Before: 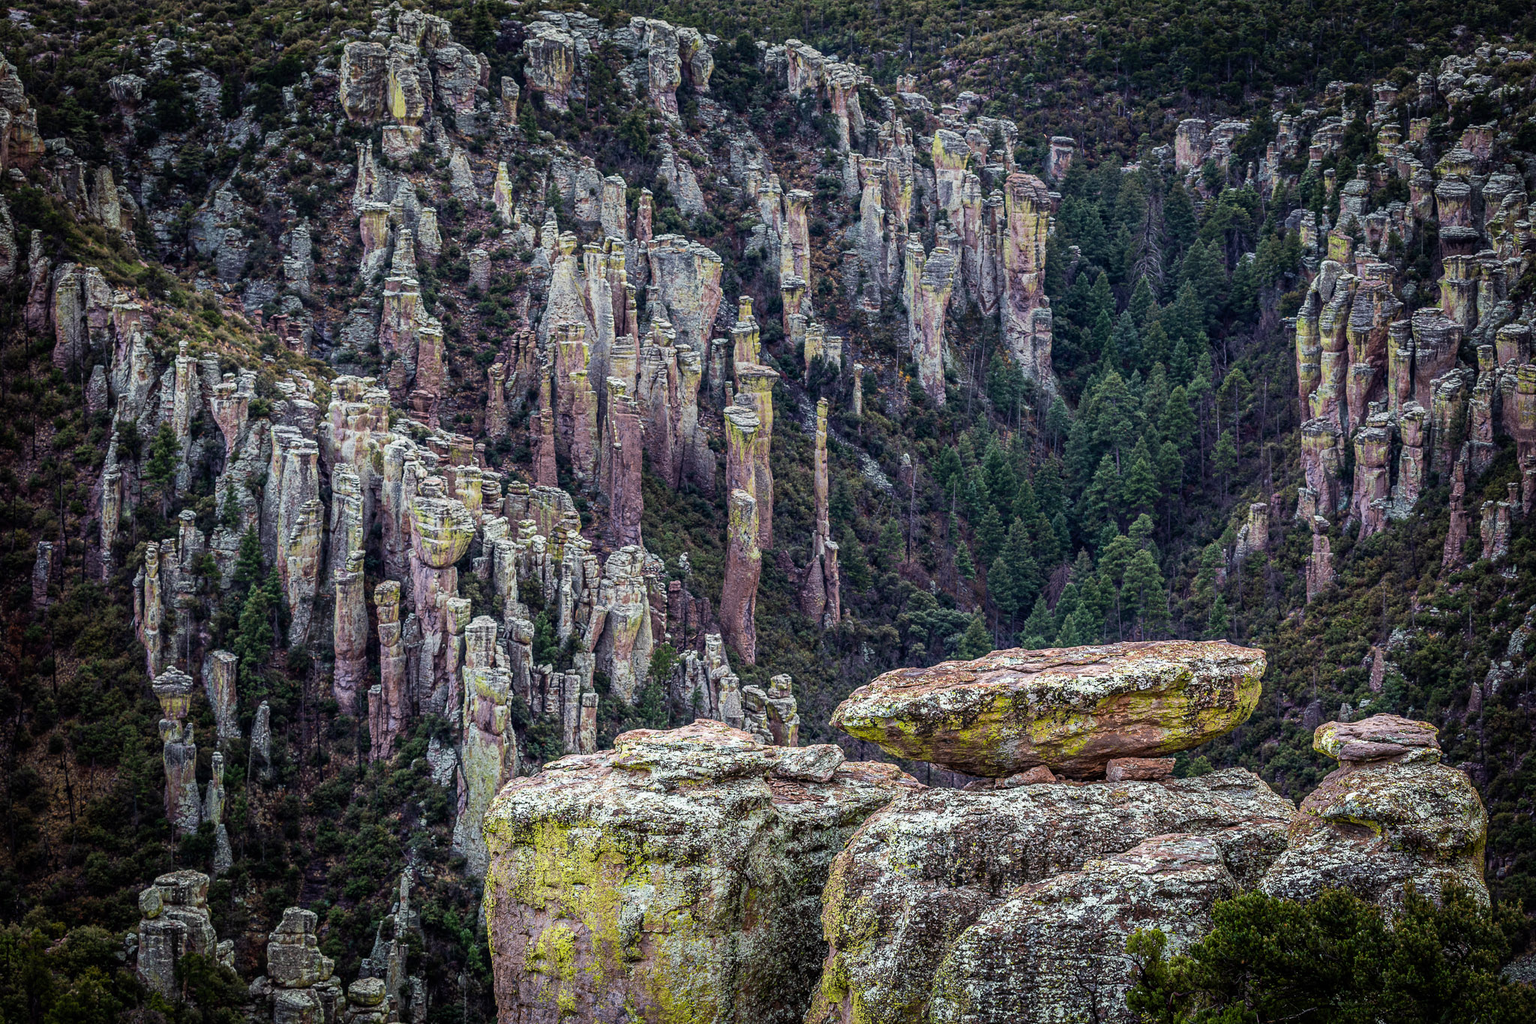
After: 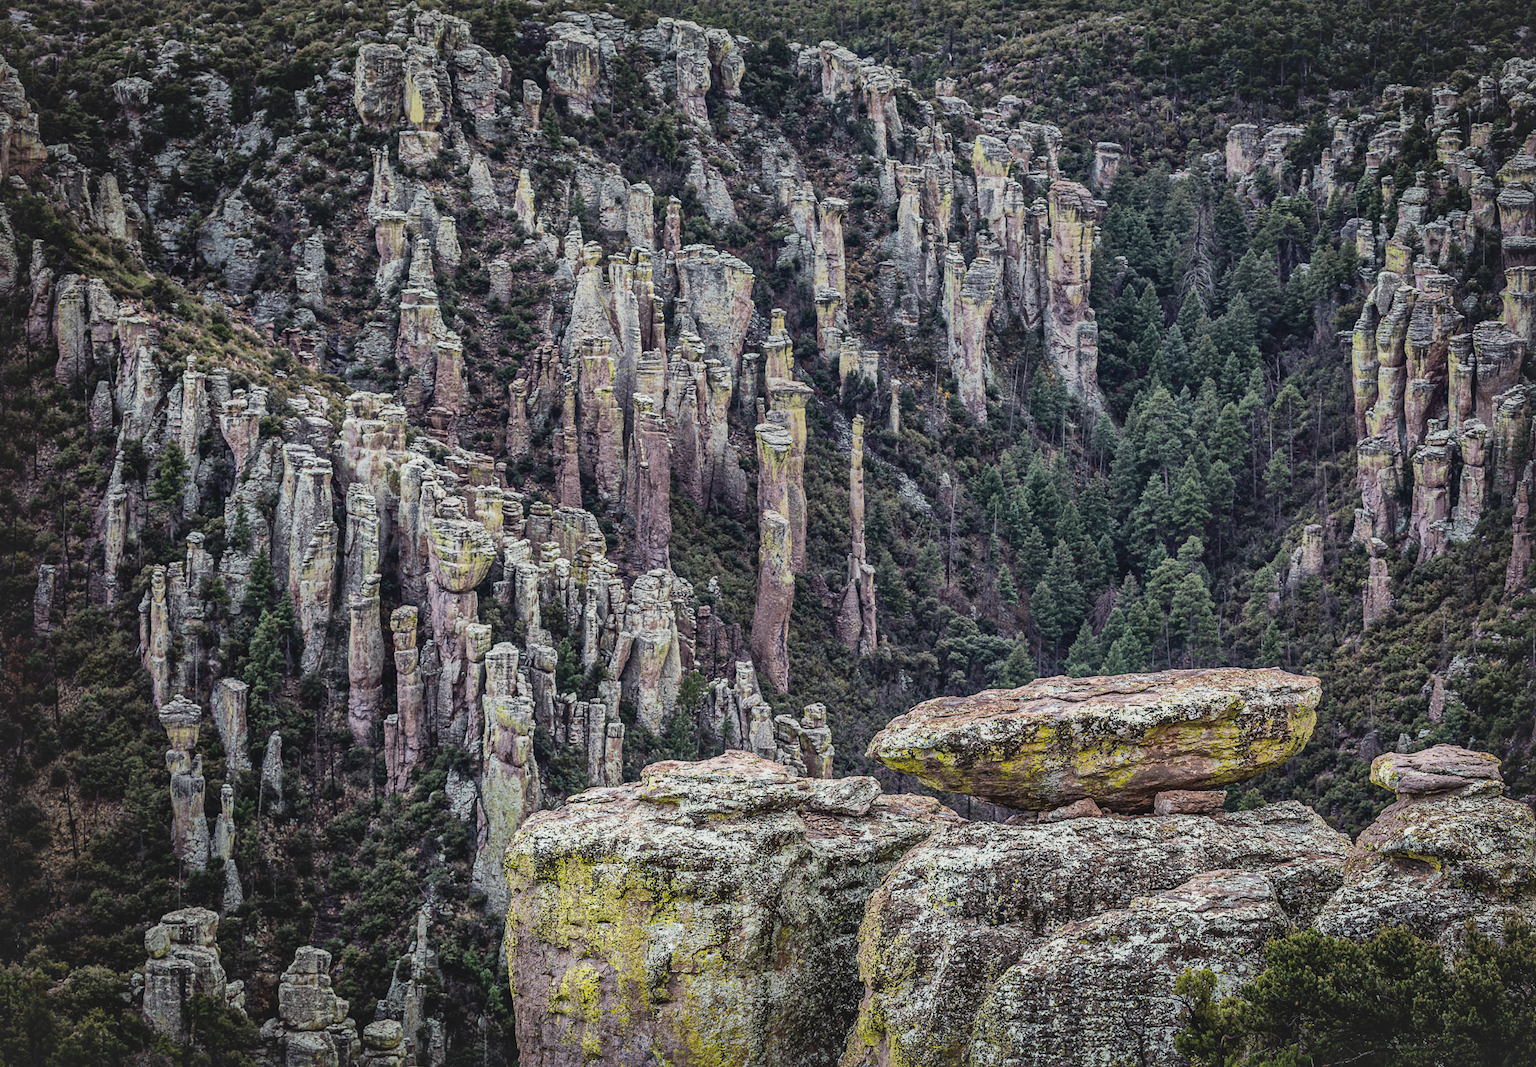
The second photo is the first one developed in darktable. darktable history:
contrast brightness saturation: contrast -0.26, saturation -0.43
white balance: red 1.009, blue 0.985
color balance: output saturation 120%
local contrast: mode bilateral grid, contrast 20, coarseness 50, detail 179%, midtone range 0.2
crop: right 4.126%, bottom 0.031%
